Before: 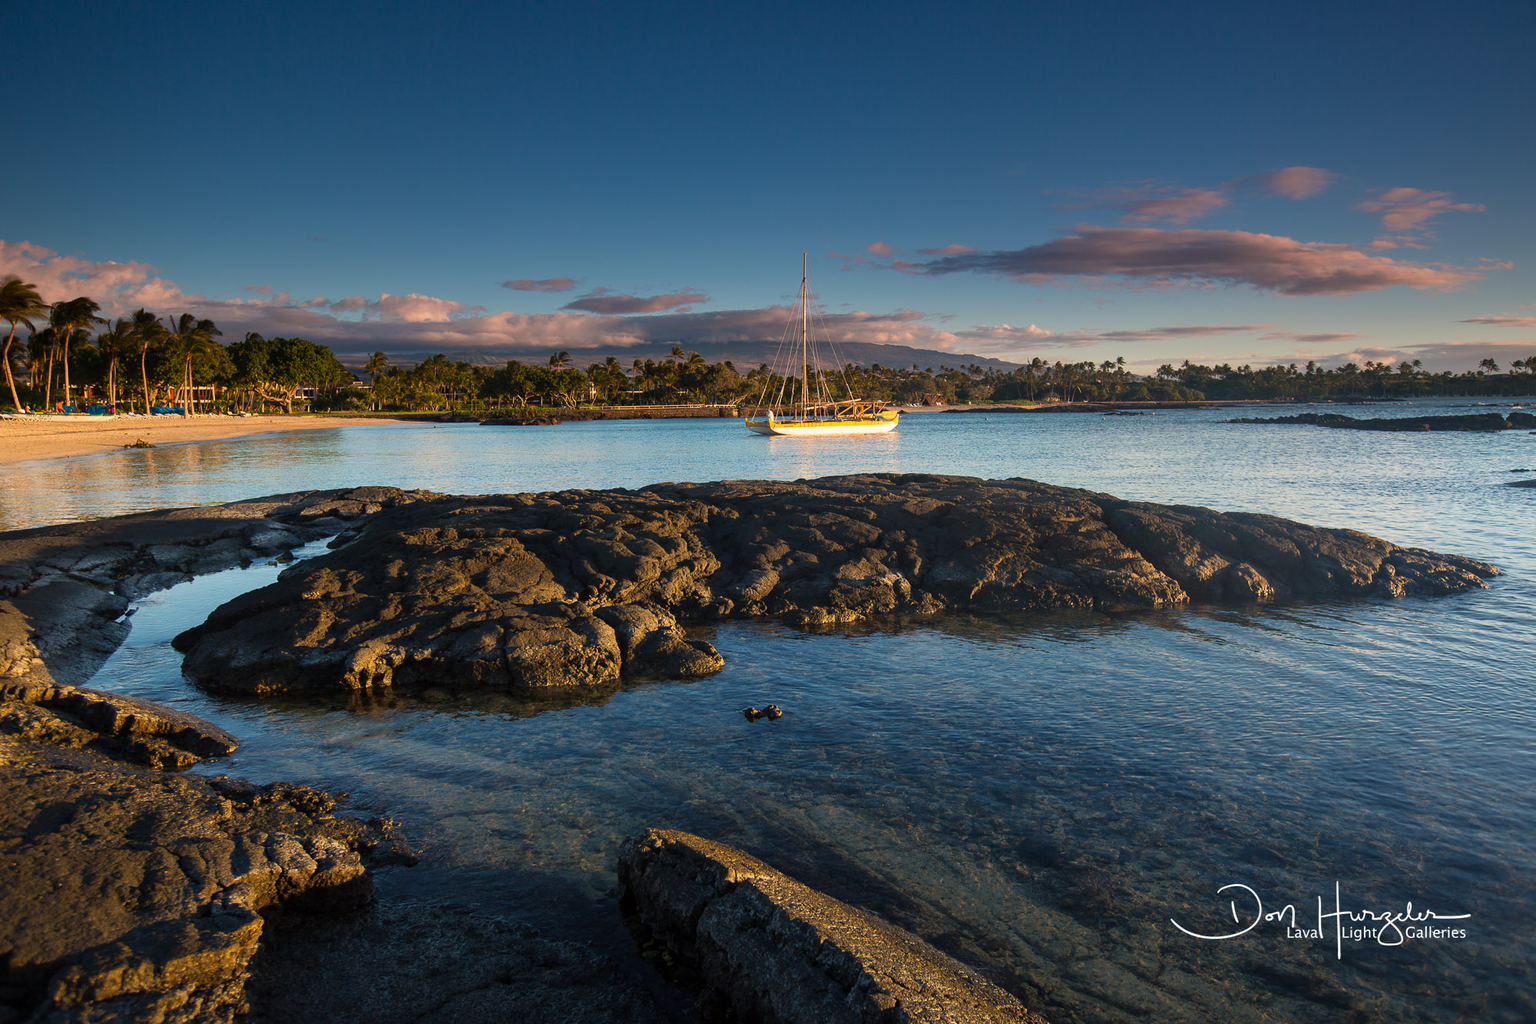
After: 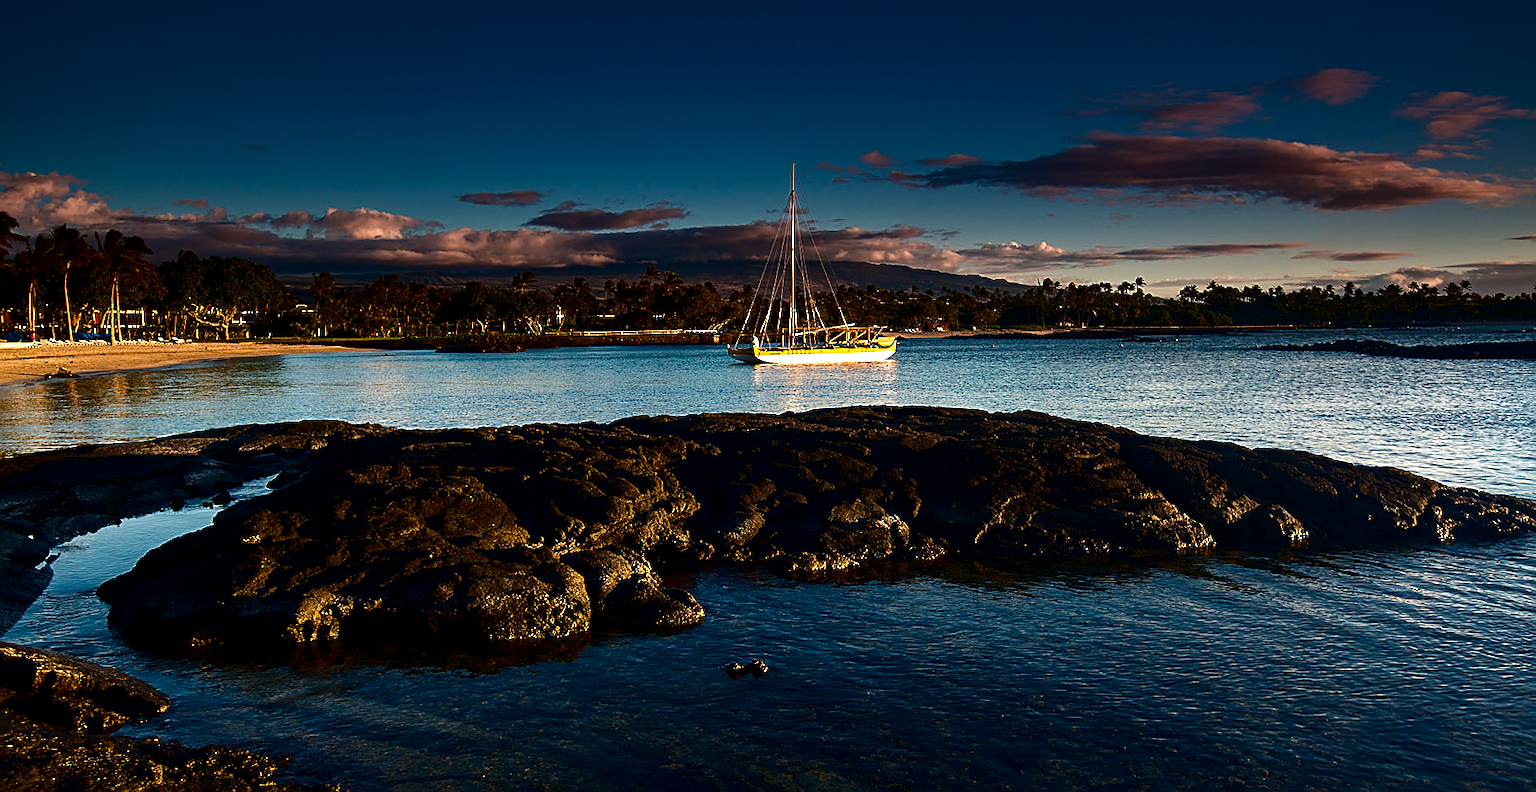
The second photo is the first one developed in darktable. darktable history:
contrast brightness saturation: brightness -0.508
sharpen: on, module defaults
shadows and highlights: radius 121.13, shadows 21.55, white point adjustment -9.67, highlights -15.99, soften with gaussian
crop: left 5.499%, top 10.268%, right 3.511%, bottom 19.323%
haze removal: compatibility mode true, adaptive false
tone equalizer: -8 EV -0.774 EV, -7 EV -0.722 EV, -6 EV -0.579 EV, -5 EV -0.399 EV, -3 EV 0.381 EV, -2 EV 0.6 EV, -1 EV 0.7 EV, +0 EV 0.732 EV, edges refinement/feathering 500, mask exposure compensation -1.57 EV, preserve details no
